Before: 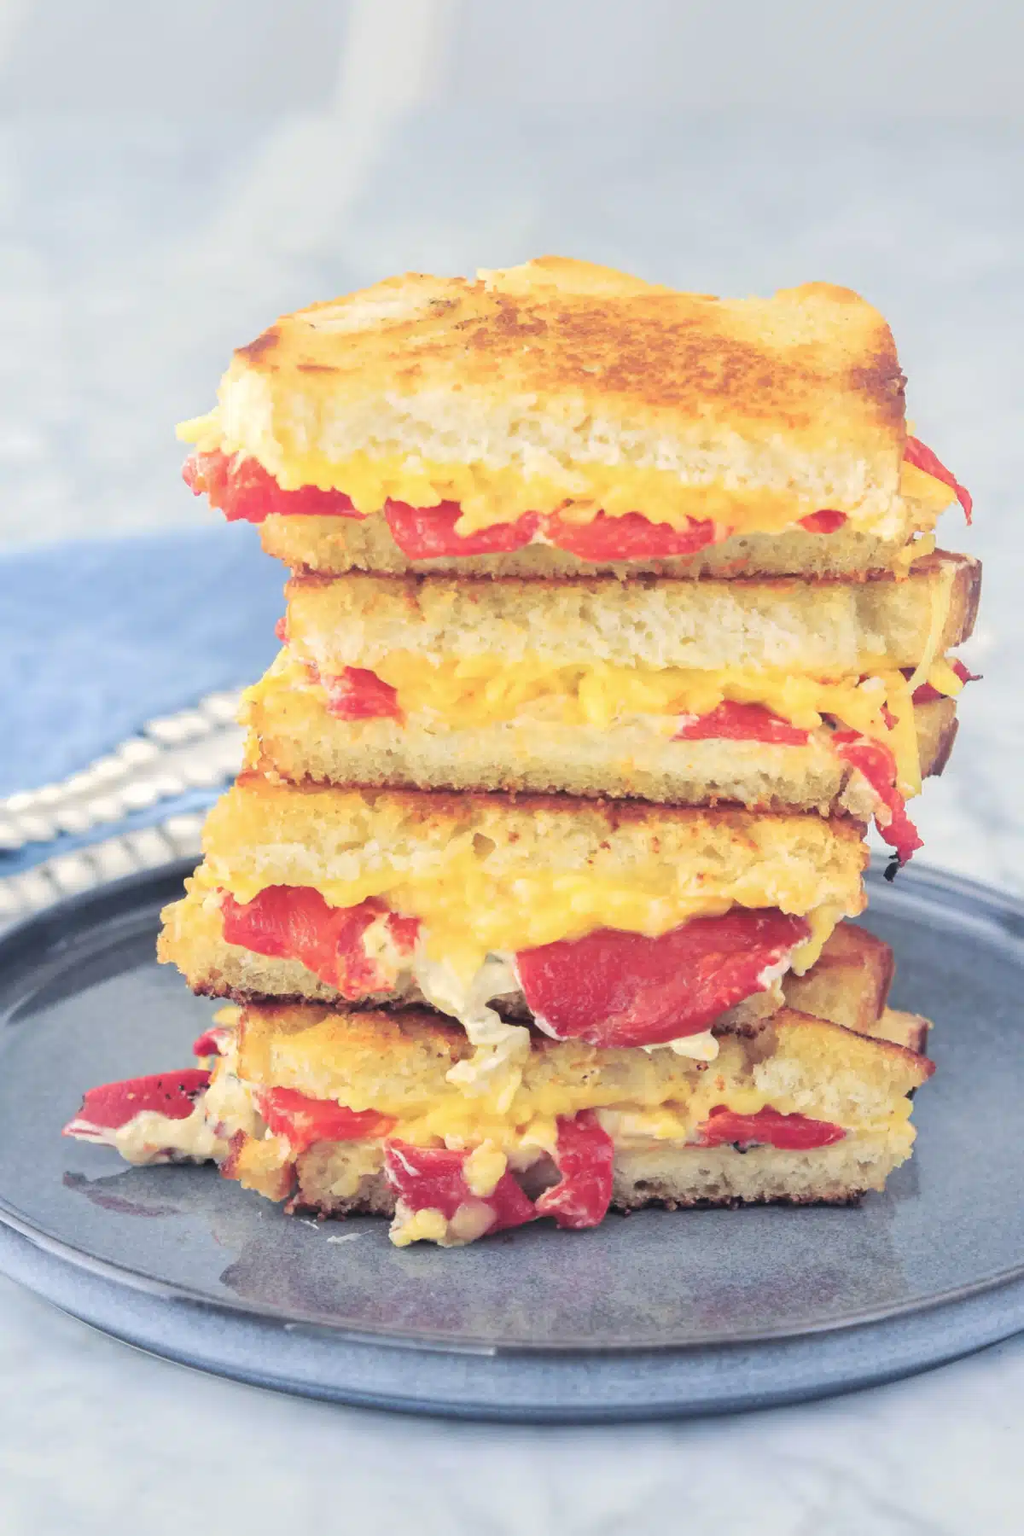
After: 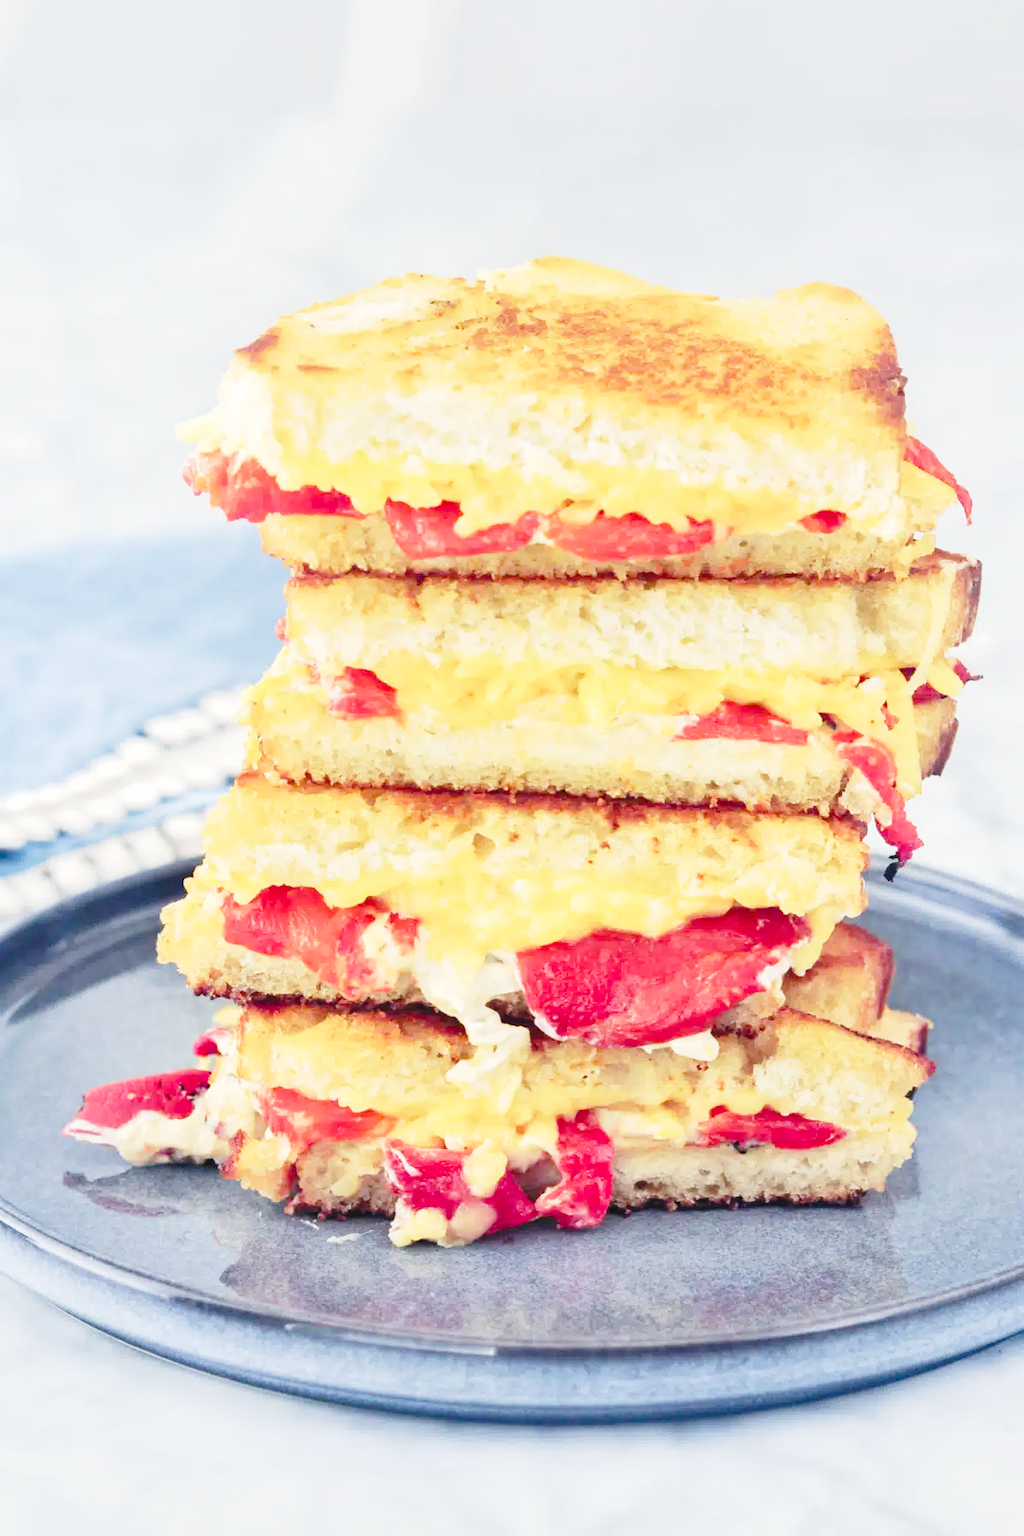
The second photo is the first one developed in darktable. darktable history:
color balance rgb: perceptual saturation grading › global saturation 20%, perceptual saturation grading › highlights -25%, perceptual saturation grading › shadows 25%
shadows and highlights: shadows 32, highlights -32, soften with gaussian
base curve: curves: ch0 [(0, 0) (0.028, 0.03) (0.121, 0.232) (0.46, 0.748) (0.859, 0.968) (1, 1)], preserve colors none
